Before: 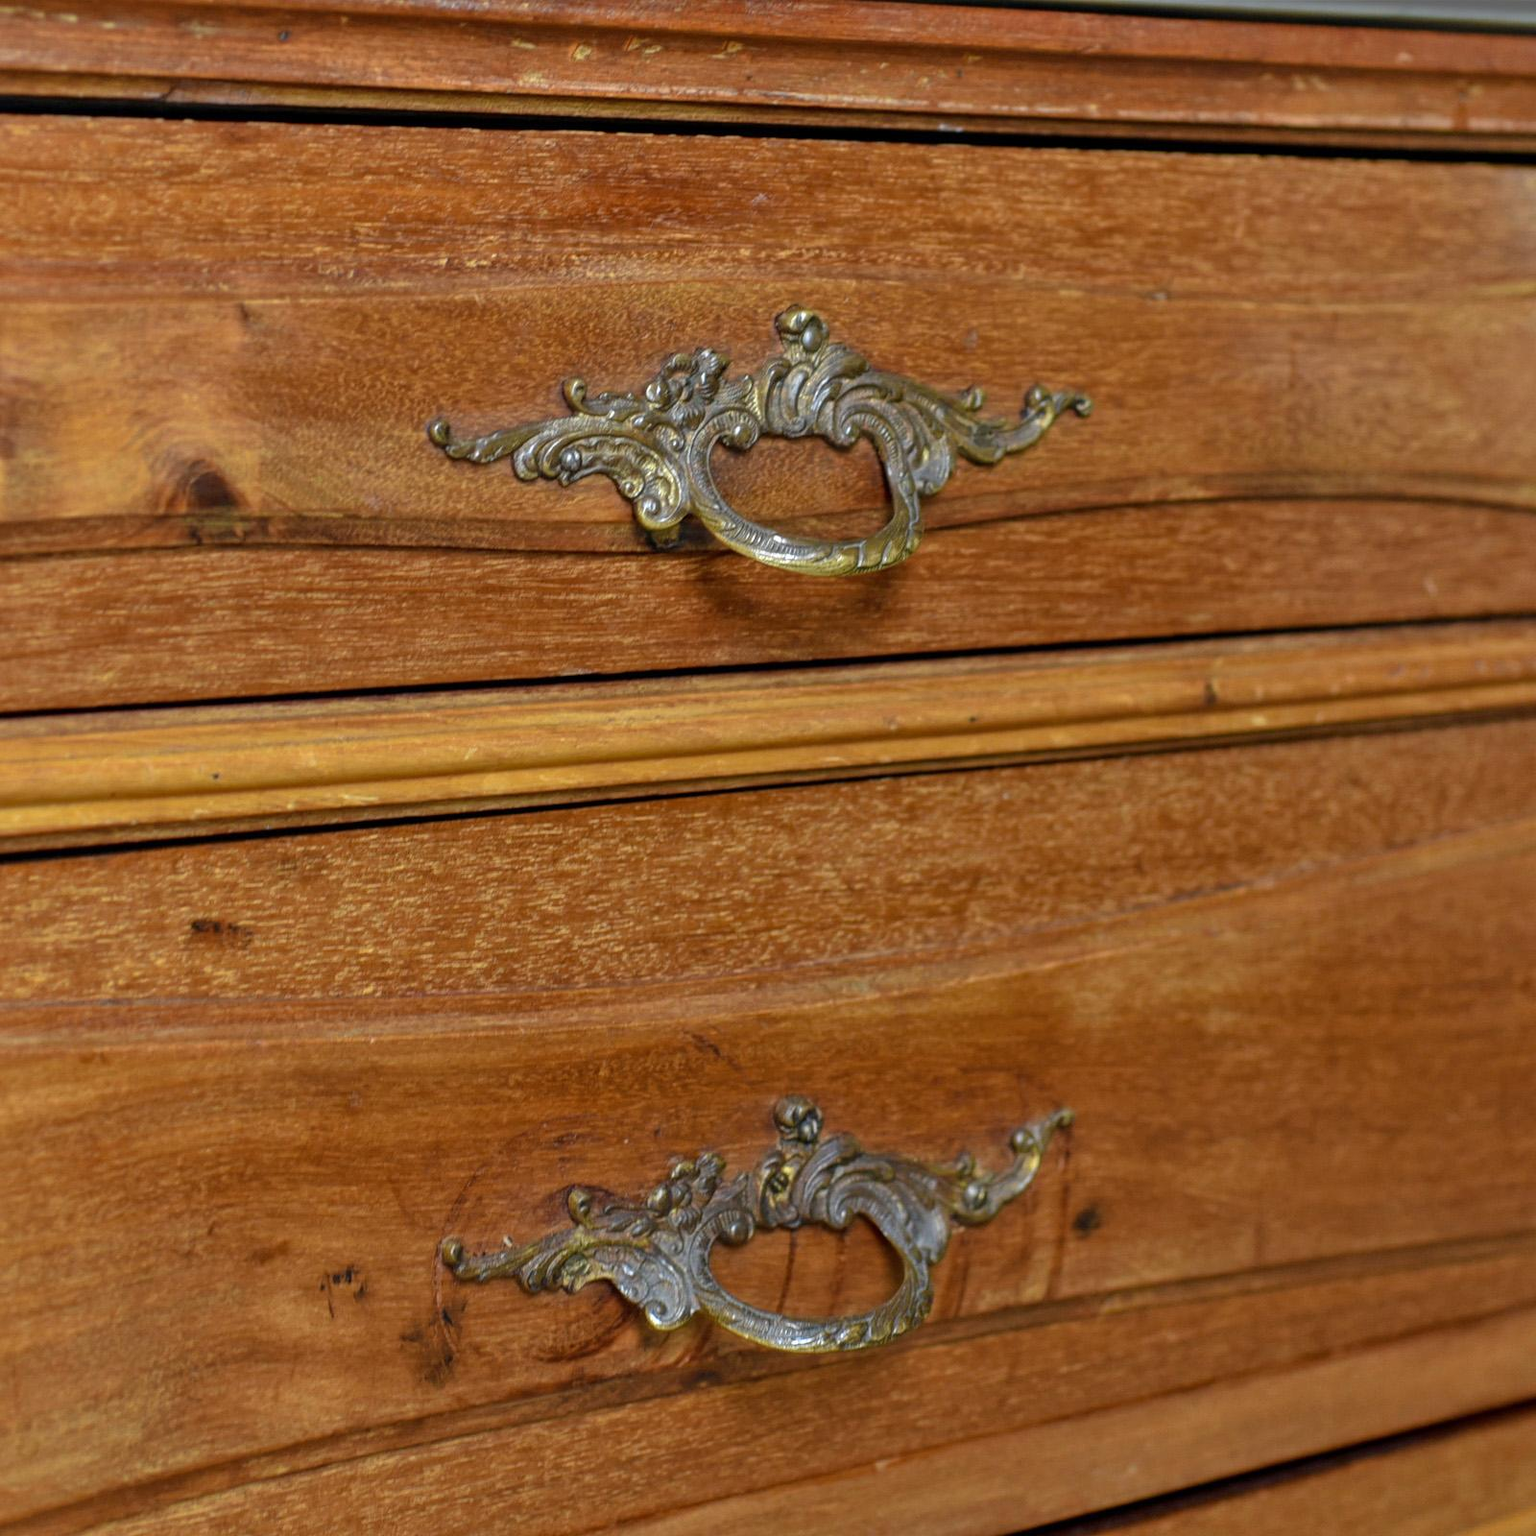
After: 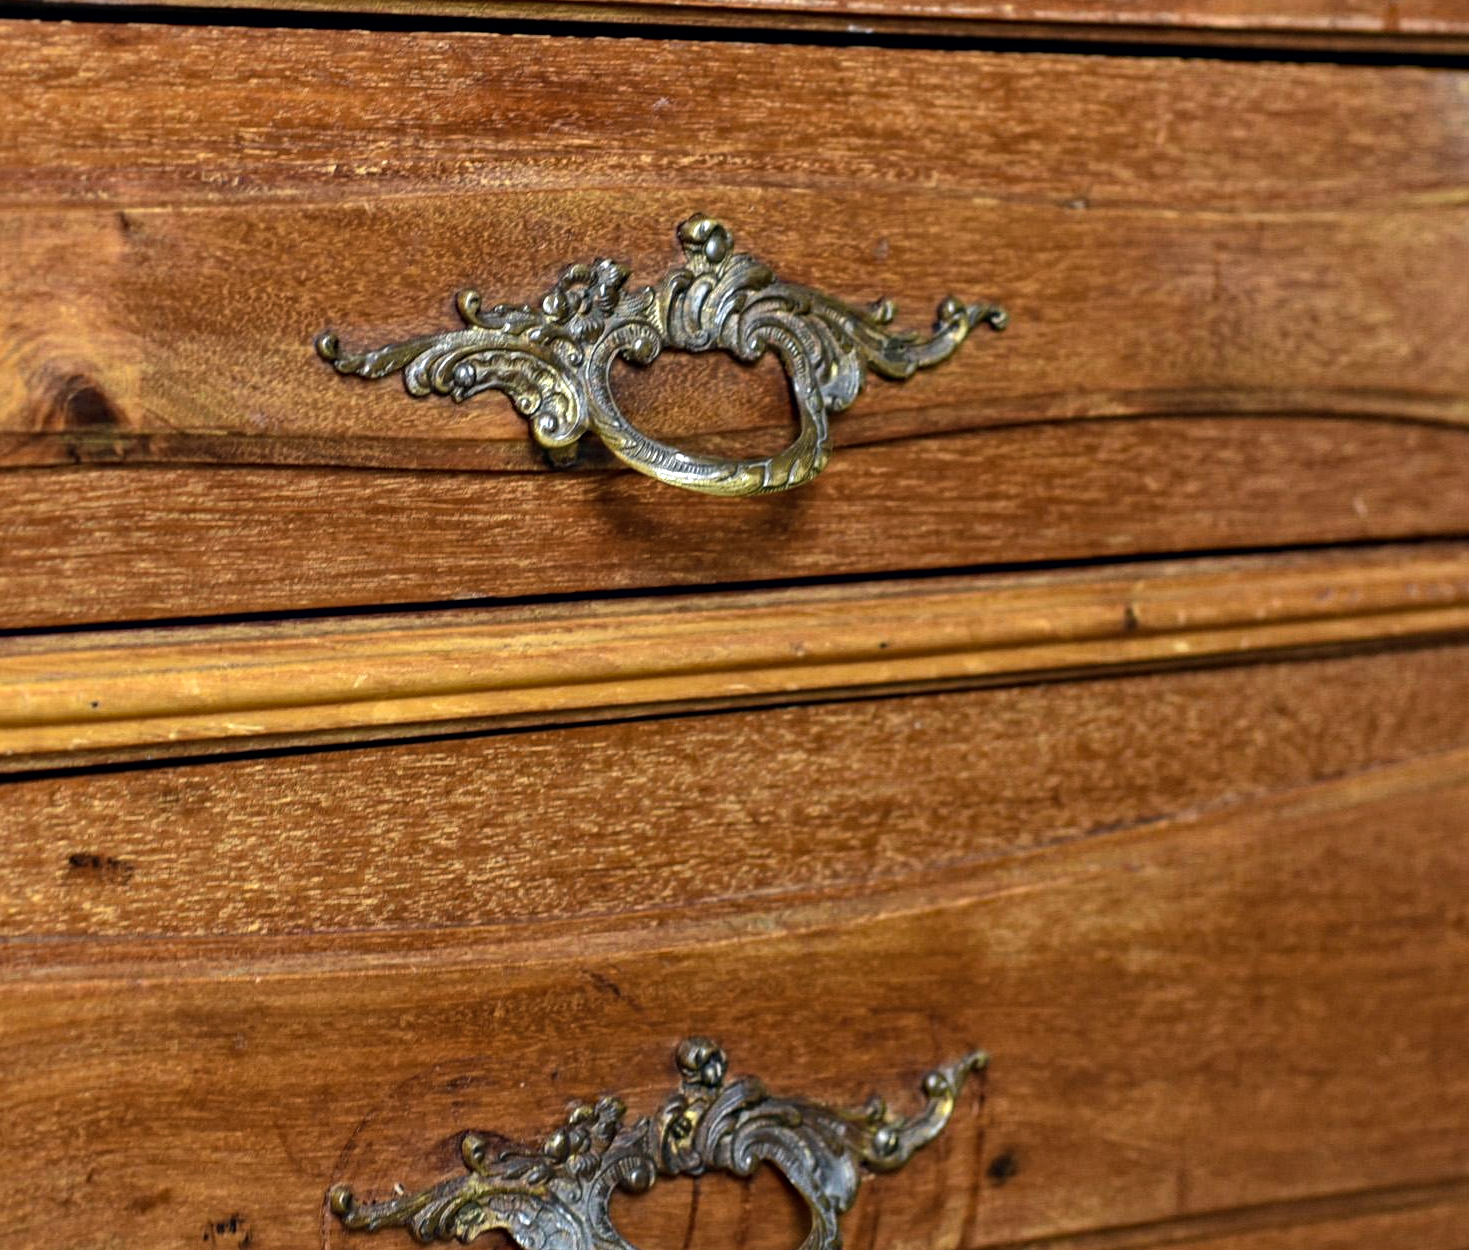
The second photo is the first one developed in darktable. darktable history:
crop: left 8.138%, top 6.541%, bottom 15.272%
contrast brightness saturation: saturation -0.097
tone equalizer: -8 EV -0.764 EV, -7 EV -0.728 EV, -6 EV -0.601 EV, -5 EV -0.383 EV, -3 EV 0.404 EV, -2 EV 0.6 EV, -1 EV 0.699 EV, +0 EV 0.765 EV, edges refinement/feathering 500, mask exposure compensation -1.57 EV, preserve details no
haze removal: strength 0.295, distance 0.255, compatibility mode true, adaptive false
